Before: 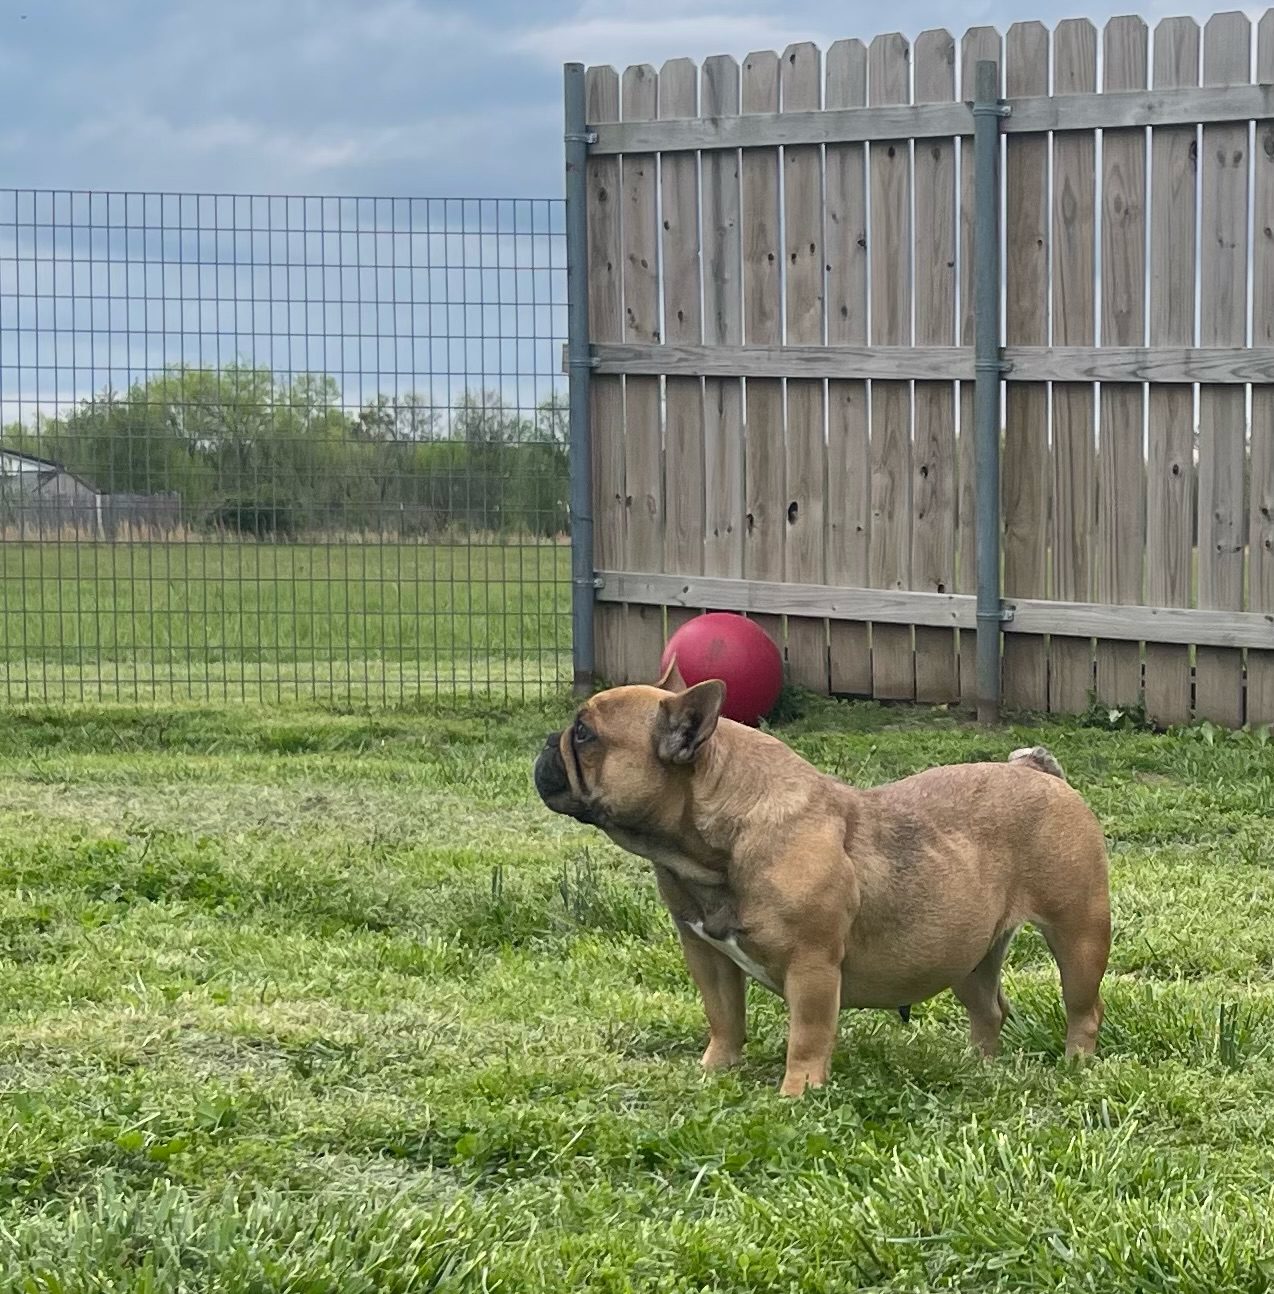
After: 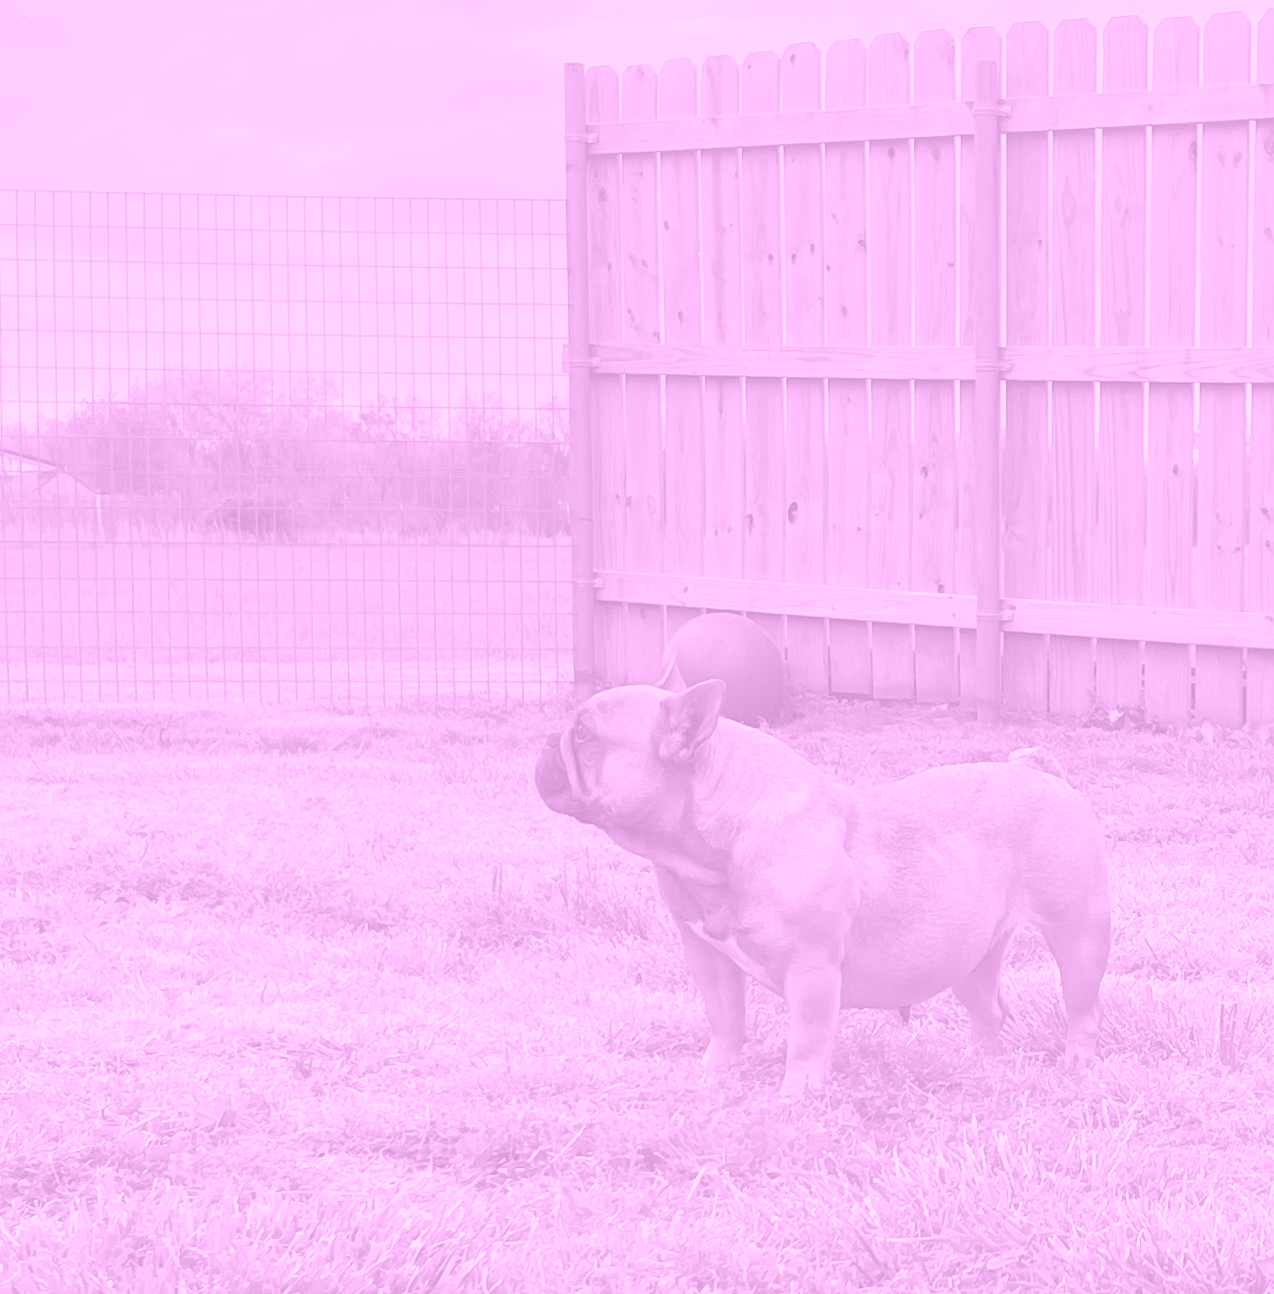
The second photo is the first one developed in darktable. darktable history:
colorize: hue 331.2°, saturation 75%, source mix 30.28%, lightness 70.52%, version 1
color calibration: illuminant as shot in camera, x 0.366, y 0.378, temperature 4425.7 K, saturation algorithm version 1 (2020)
